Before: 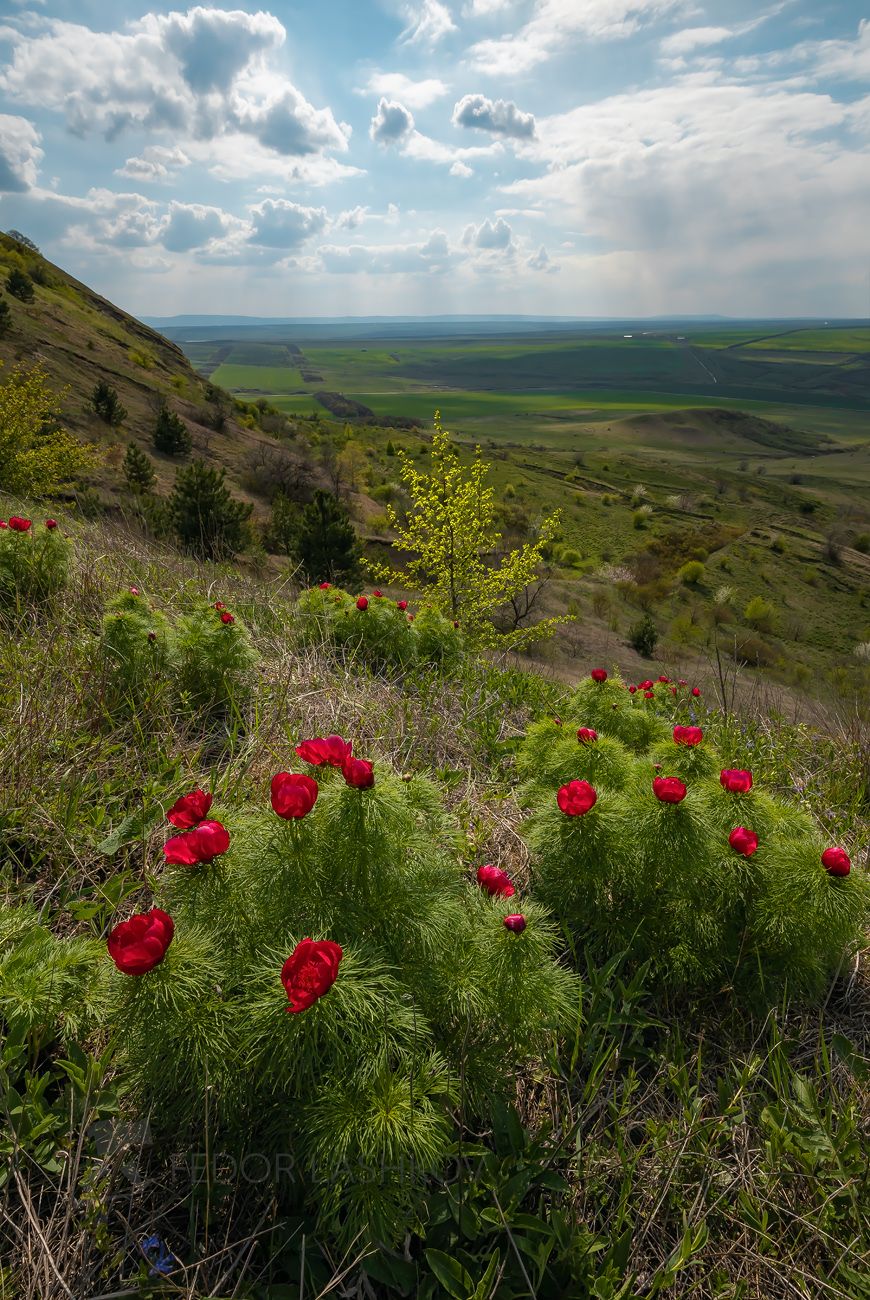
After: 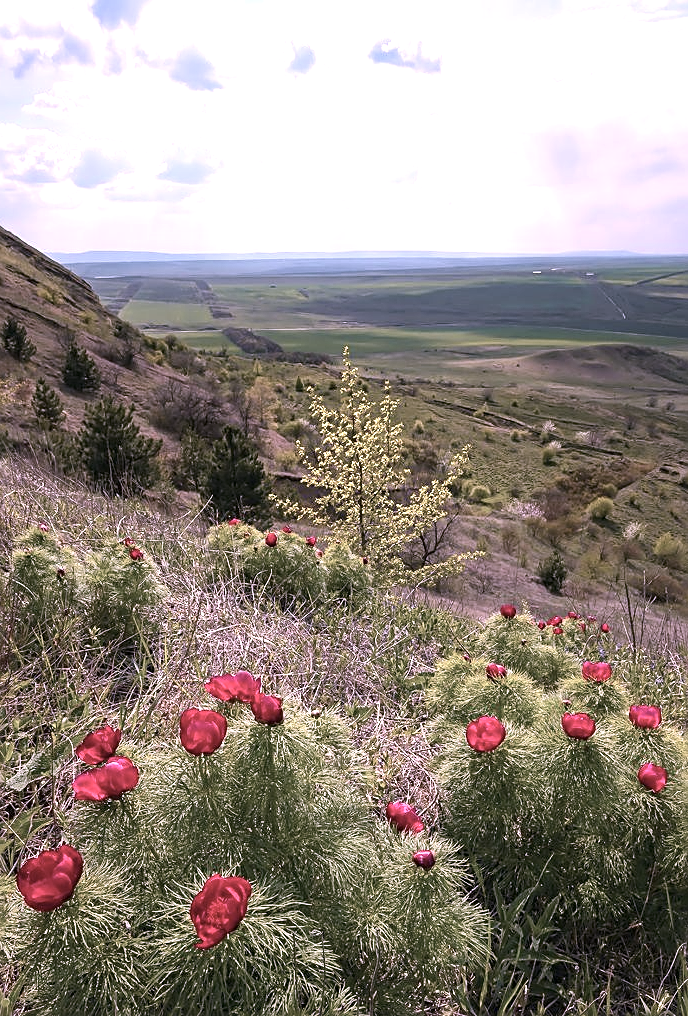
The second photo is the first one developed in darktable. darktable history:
contrast brightness saturation: contrast 0.103, saturation -0.378
sharpen: on, module defaults
exposure: black level correction 0, exposure 1.096 EV, compensate highlight preservation false
color correction: highlights a* 15.73, highlights b* -19.9
crop and rotate: left 10.506%, top 4.984%, right 10.382%, bottom 16.835%
